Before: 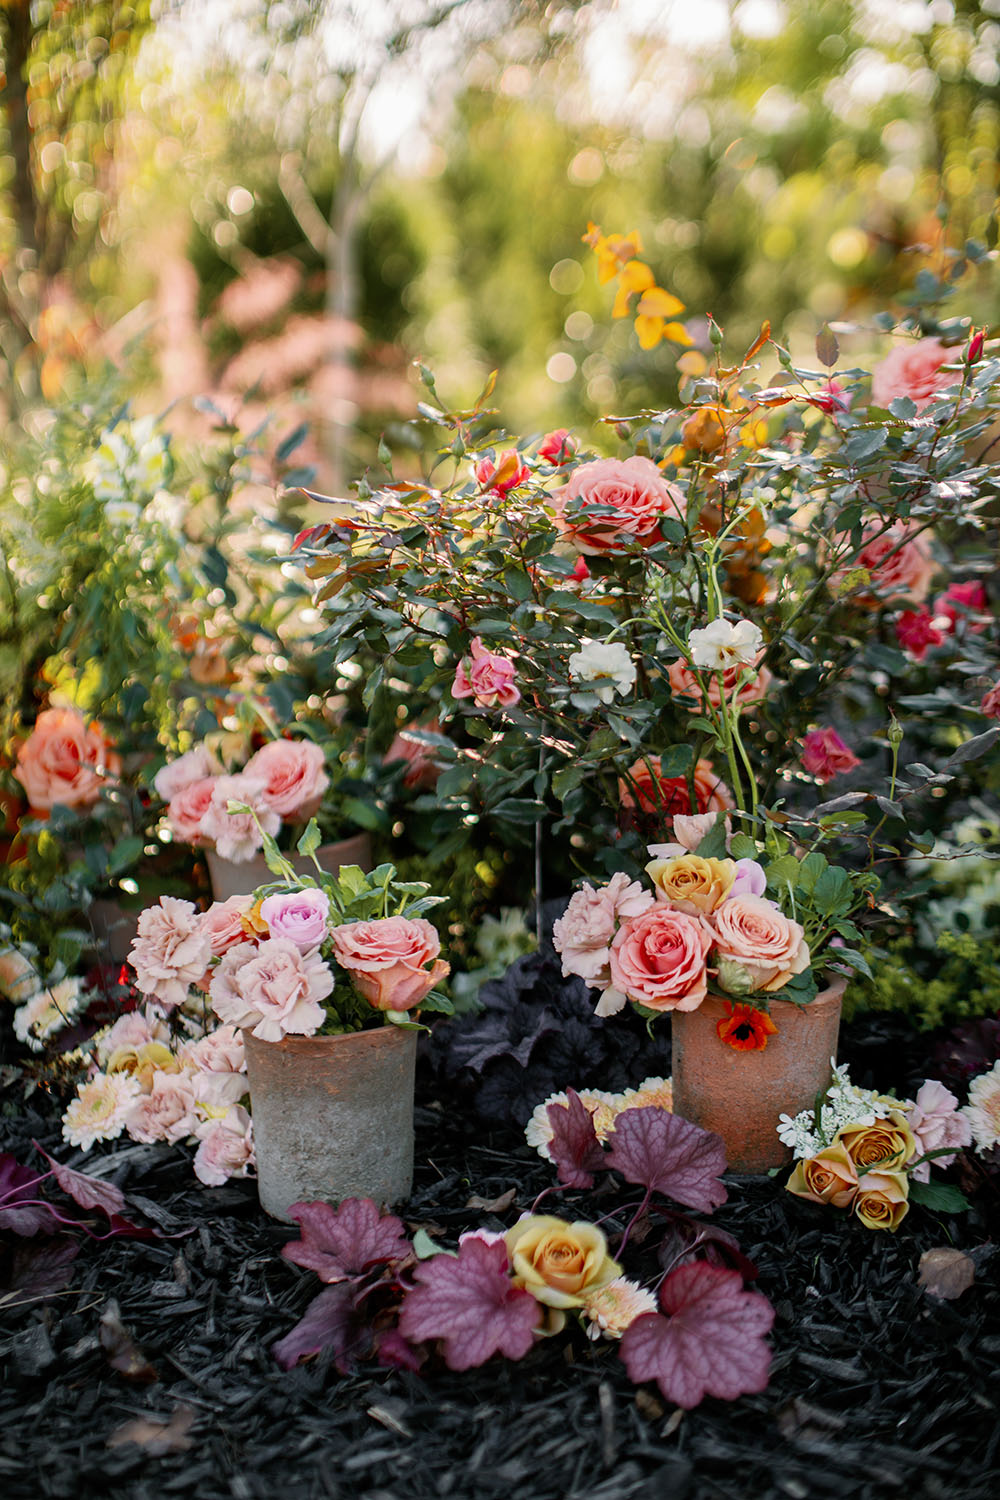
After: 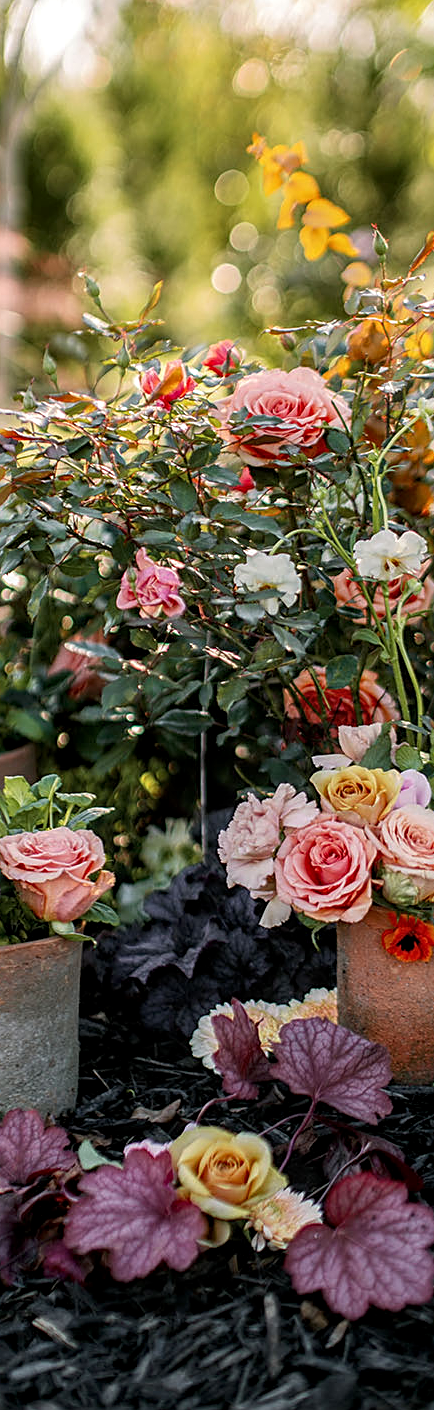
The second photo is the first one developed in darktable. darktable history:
sharpen: on, module defaults
crop: left 33.595%, top 5.975%, right 22.969%
local contrast: on, module defaults
